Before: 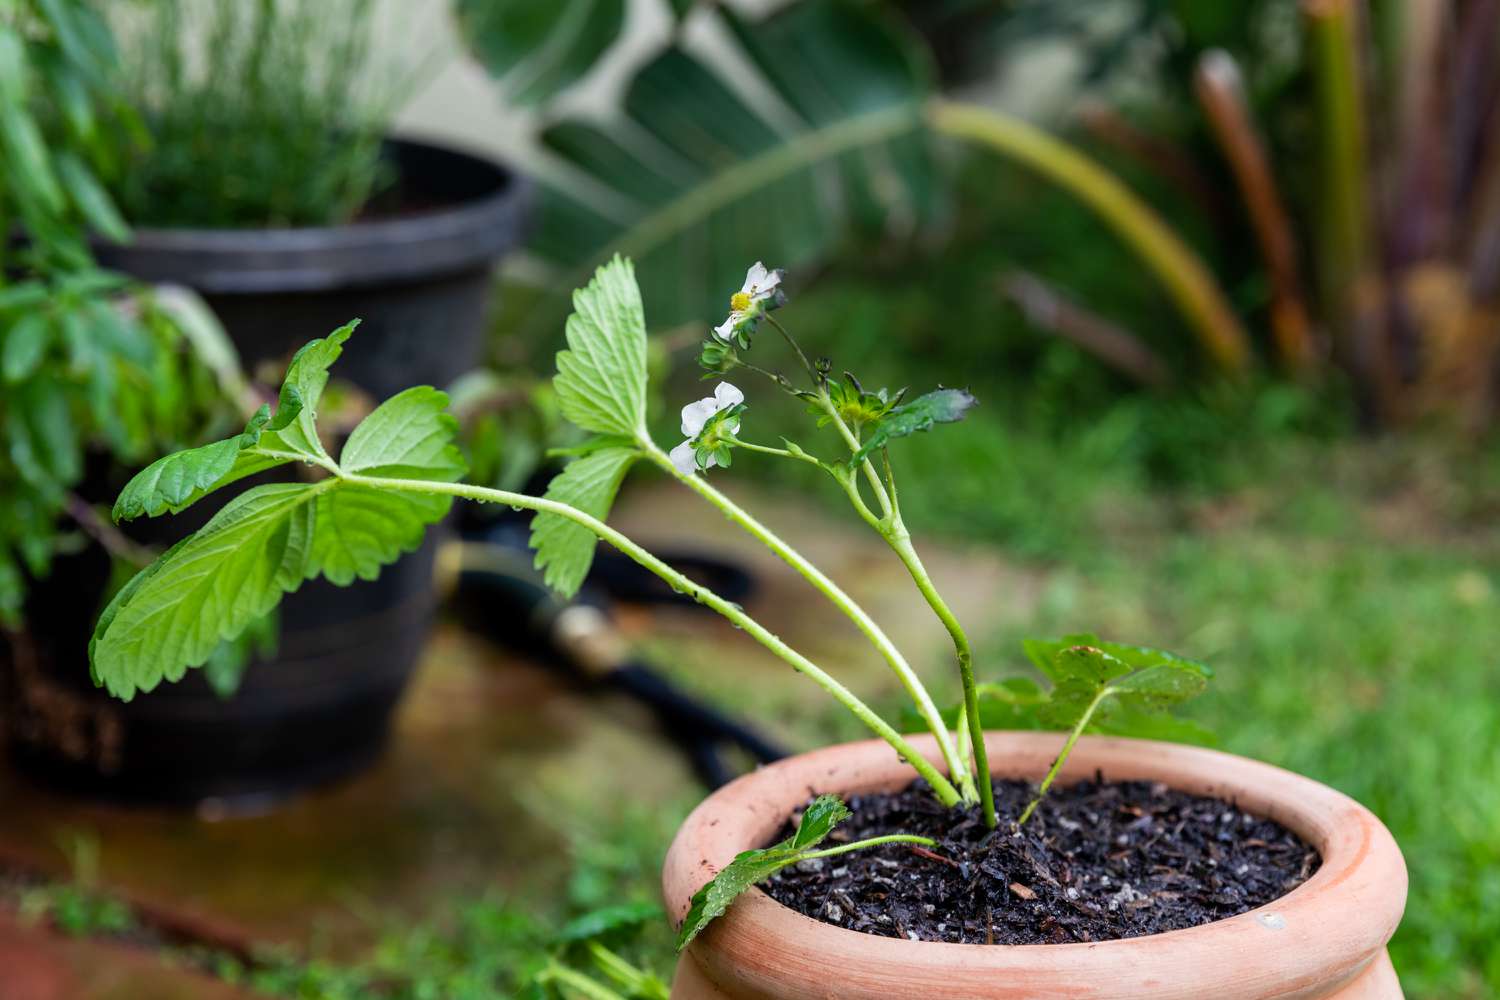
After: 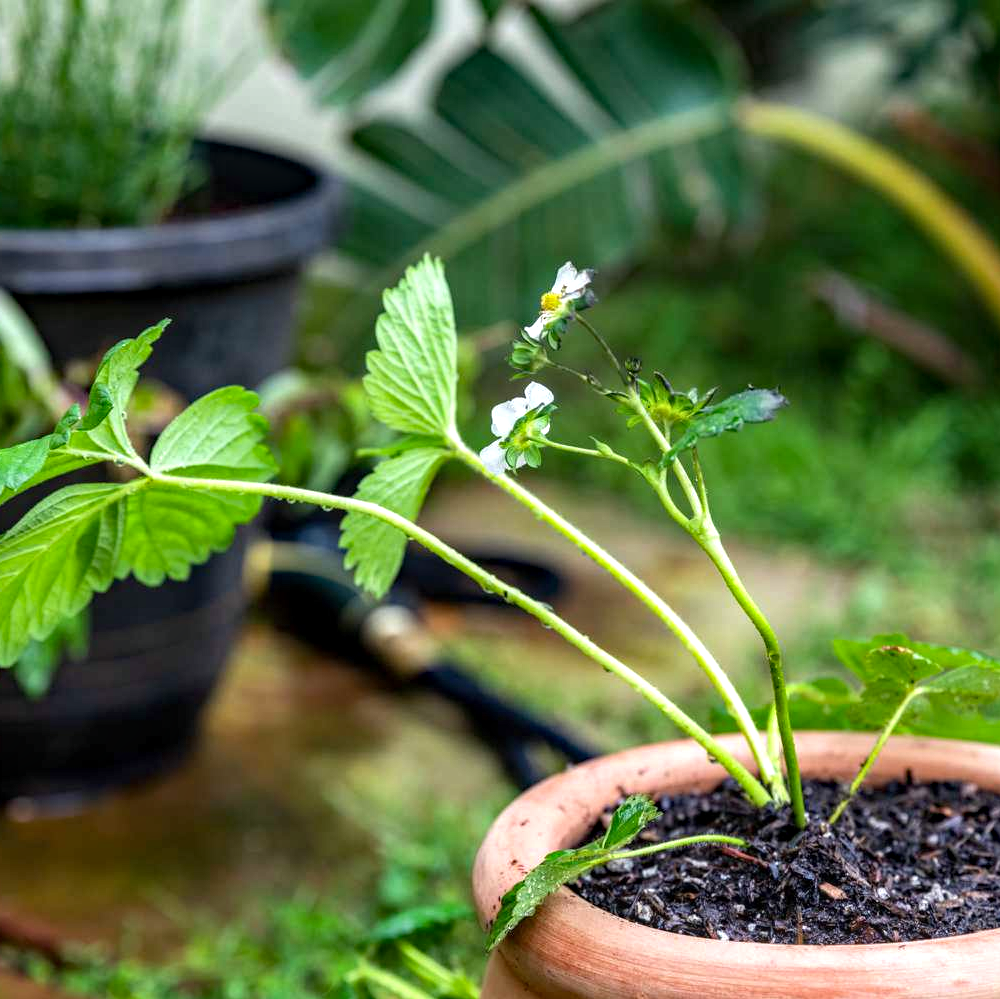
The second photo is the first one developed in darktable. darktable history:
haze removal: compatibility mode true, adaptive false
exposure: black level correction 0, exposure 0.499 EV, compensate exposure bias true, compensate highlight preservation false
crop and rotate: left 12.704%, right 20.592%
local contrast: on, module defaults
